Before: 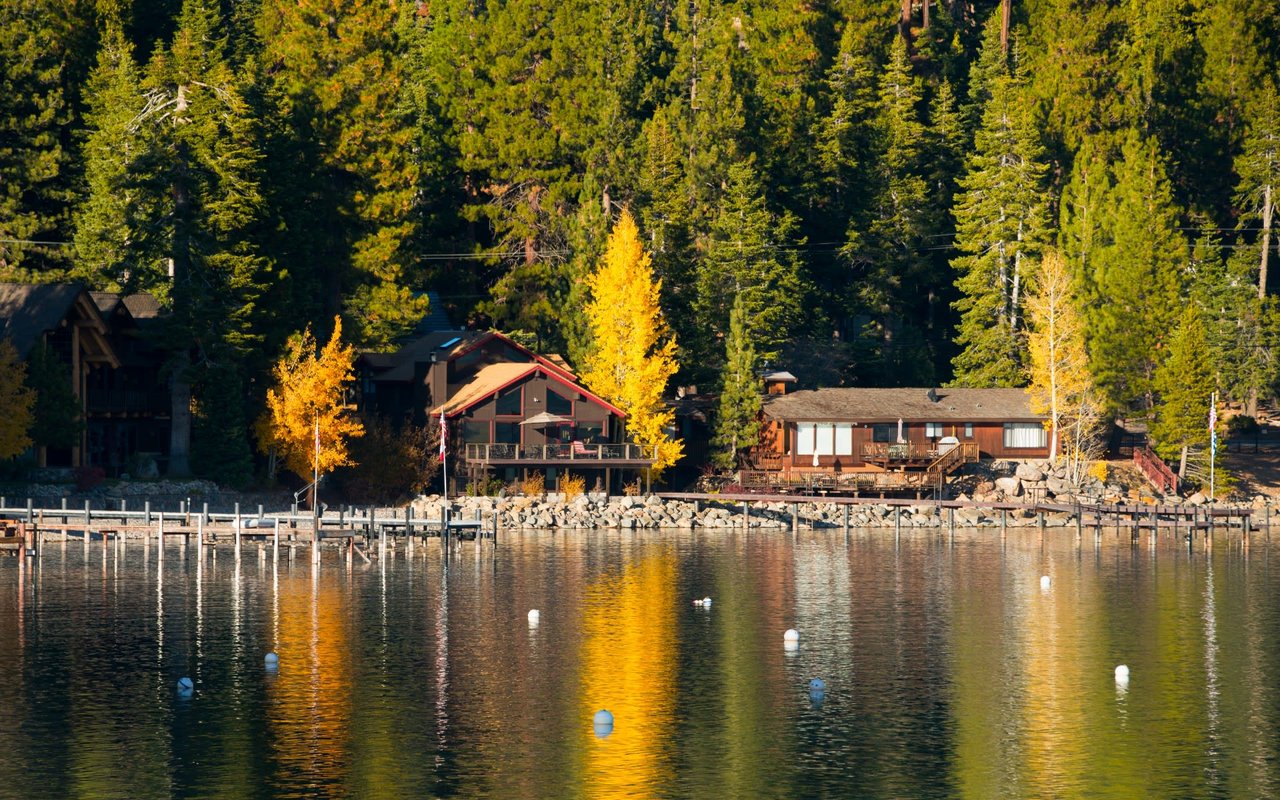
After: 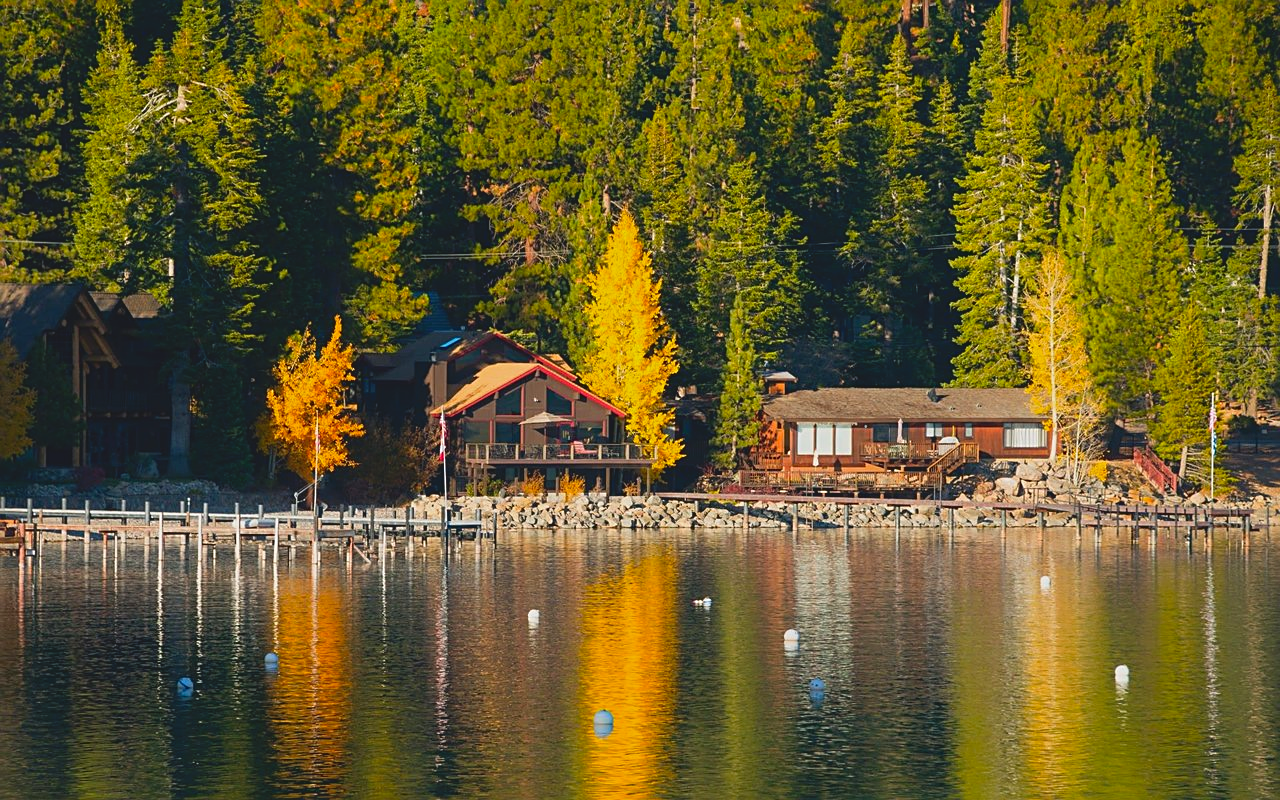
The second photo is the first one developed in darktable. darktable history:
sharpen: on, module defaults
contrast brightness saturation: contrast -0.184, saturation 0.189
